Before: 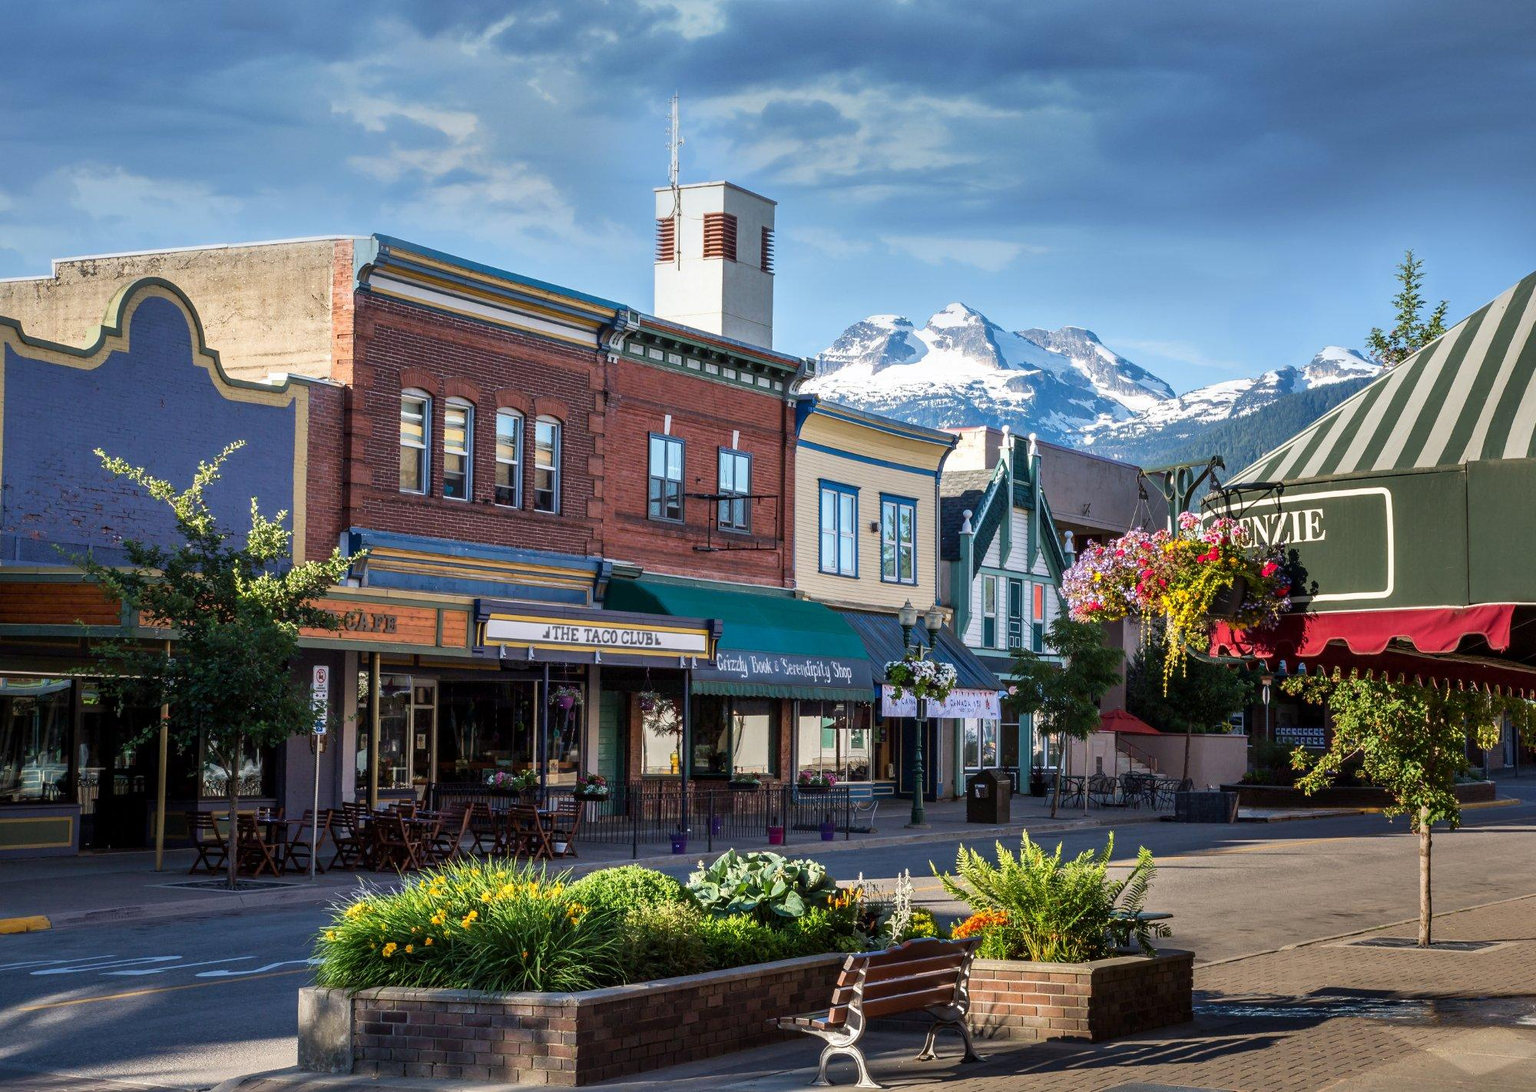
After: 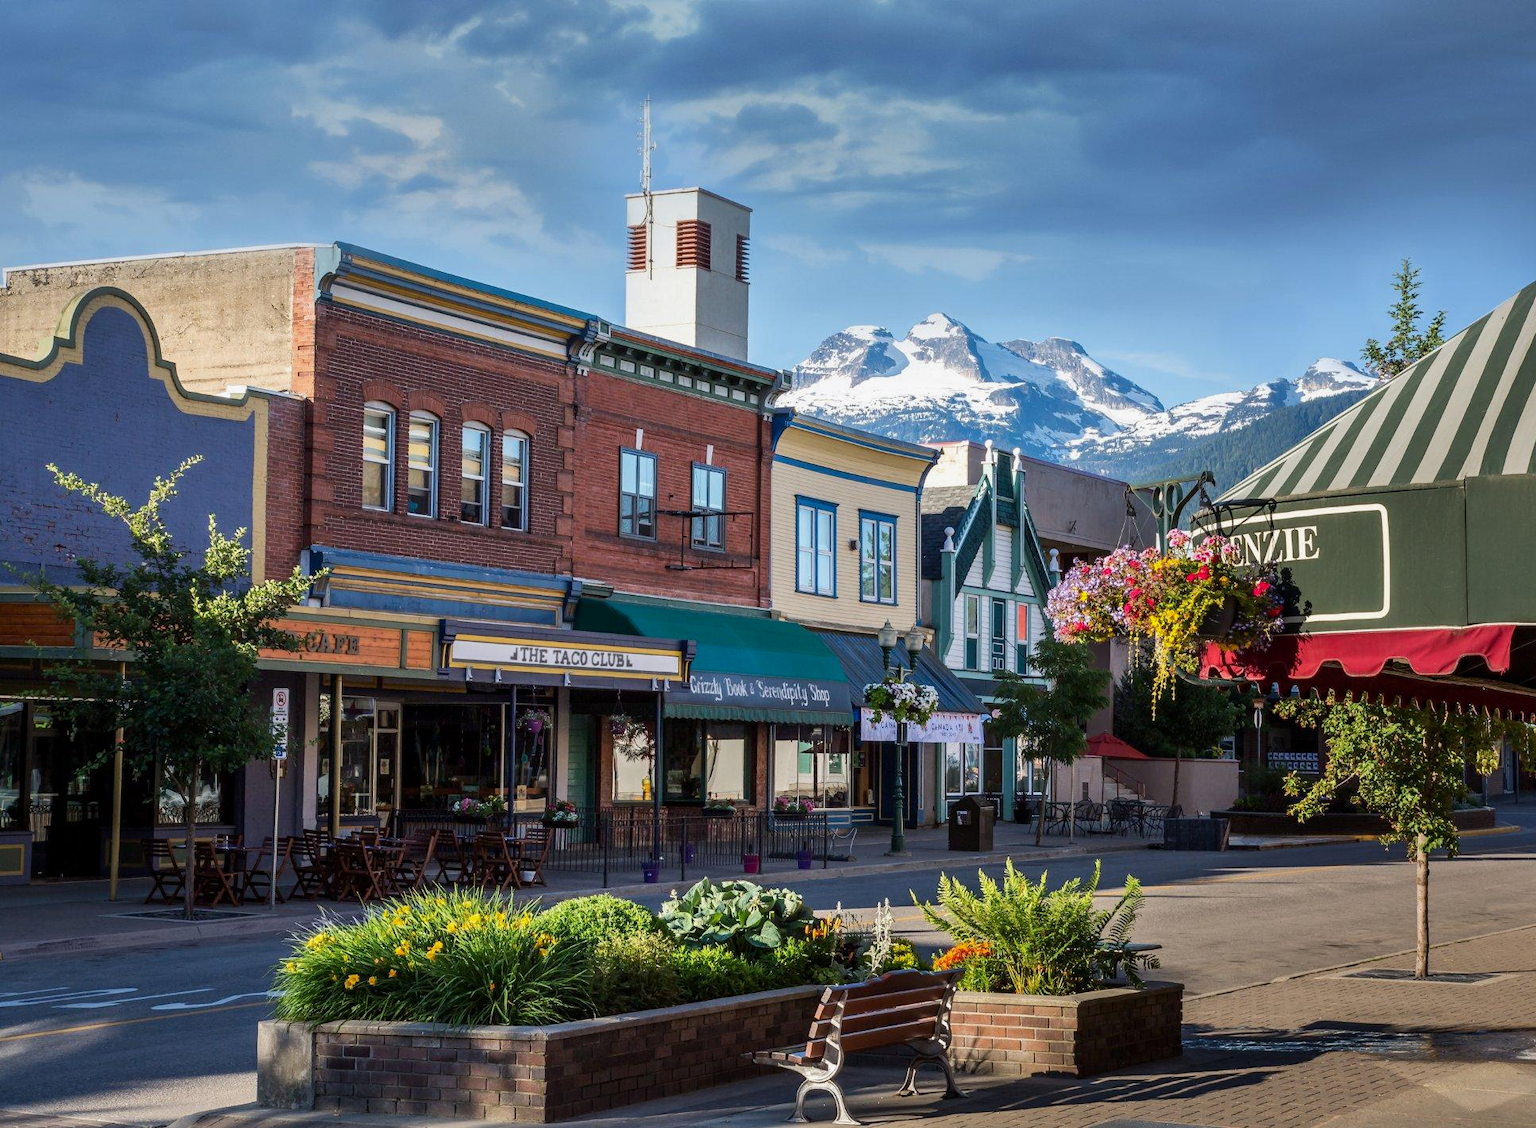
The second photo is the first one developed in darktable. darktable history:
shadows and highlights: shadows -20, white point adjustment -2, highlights -35
crop and rotate: left 3.238%
